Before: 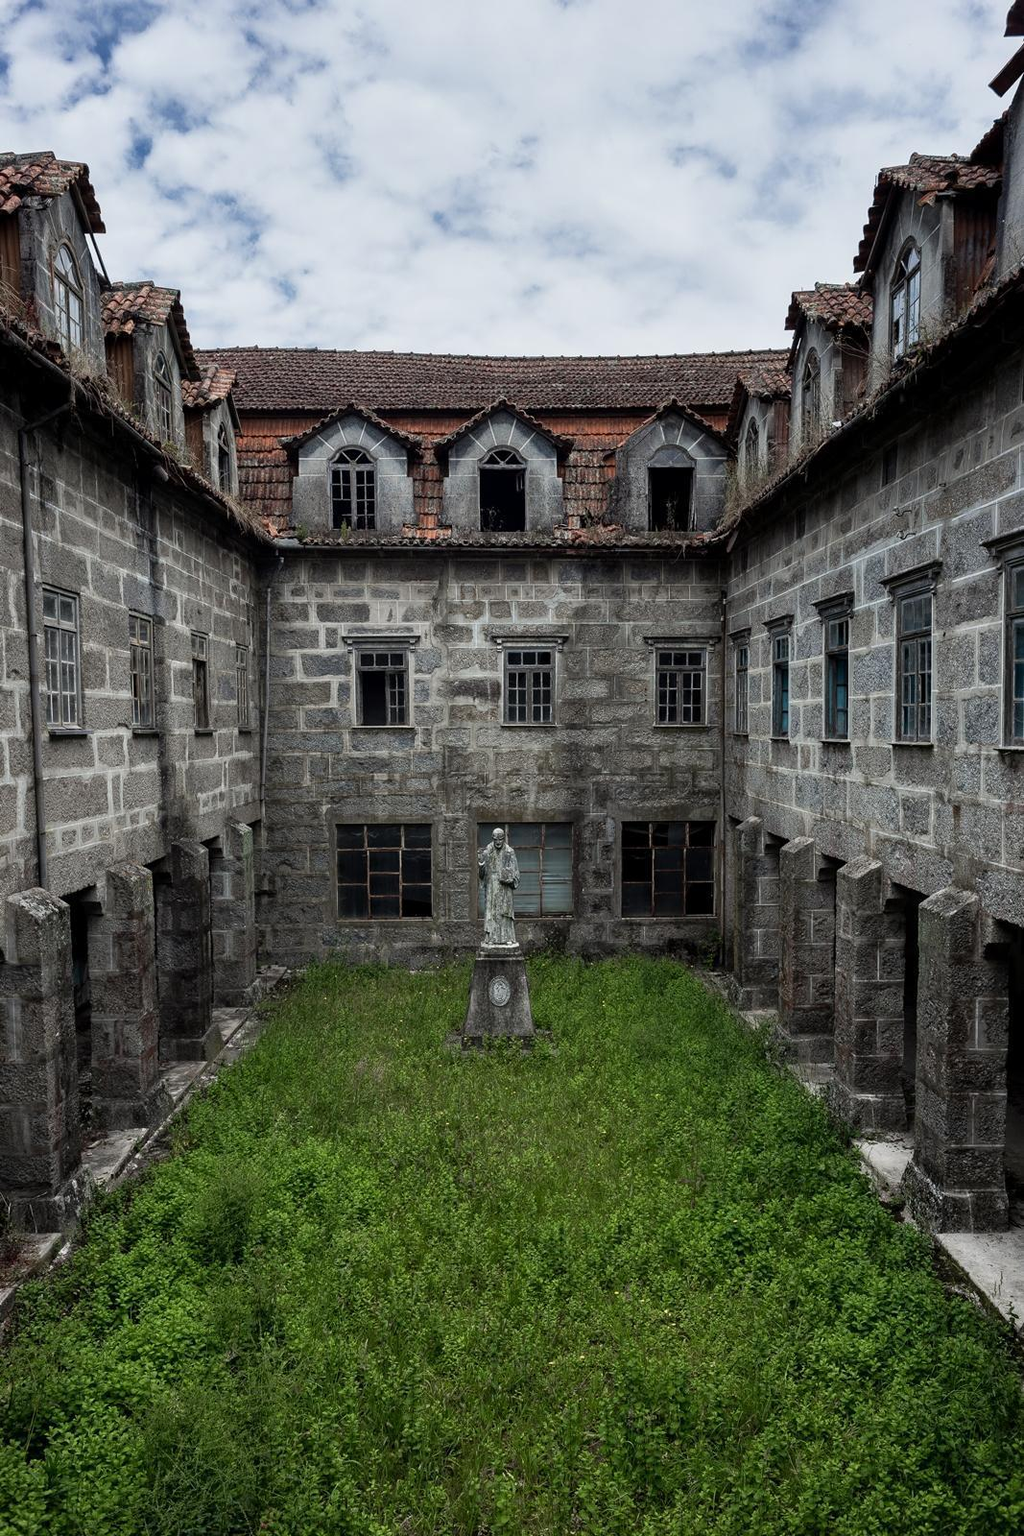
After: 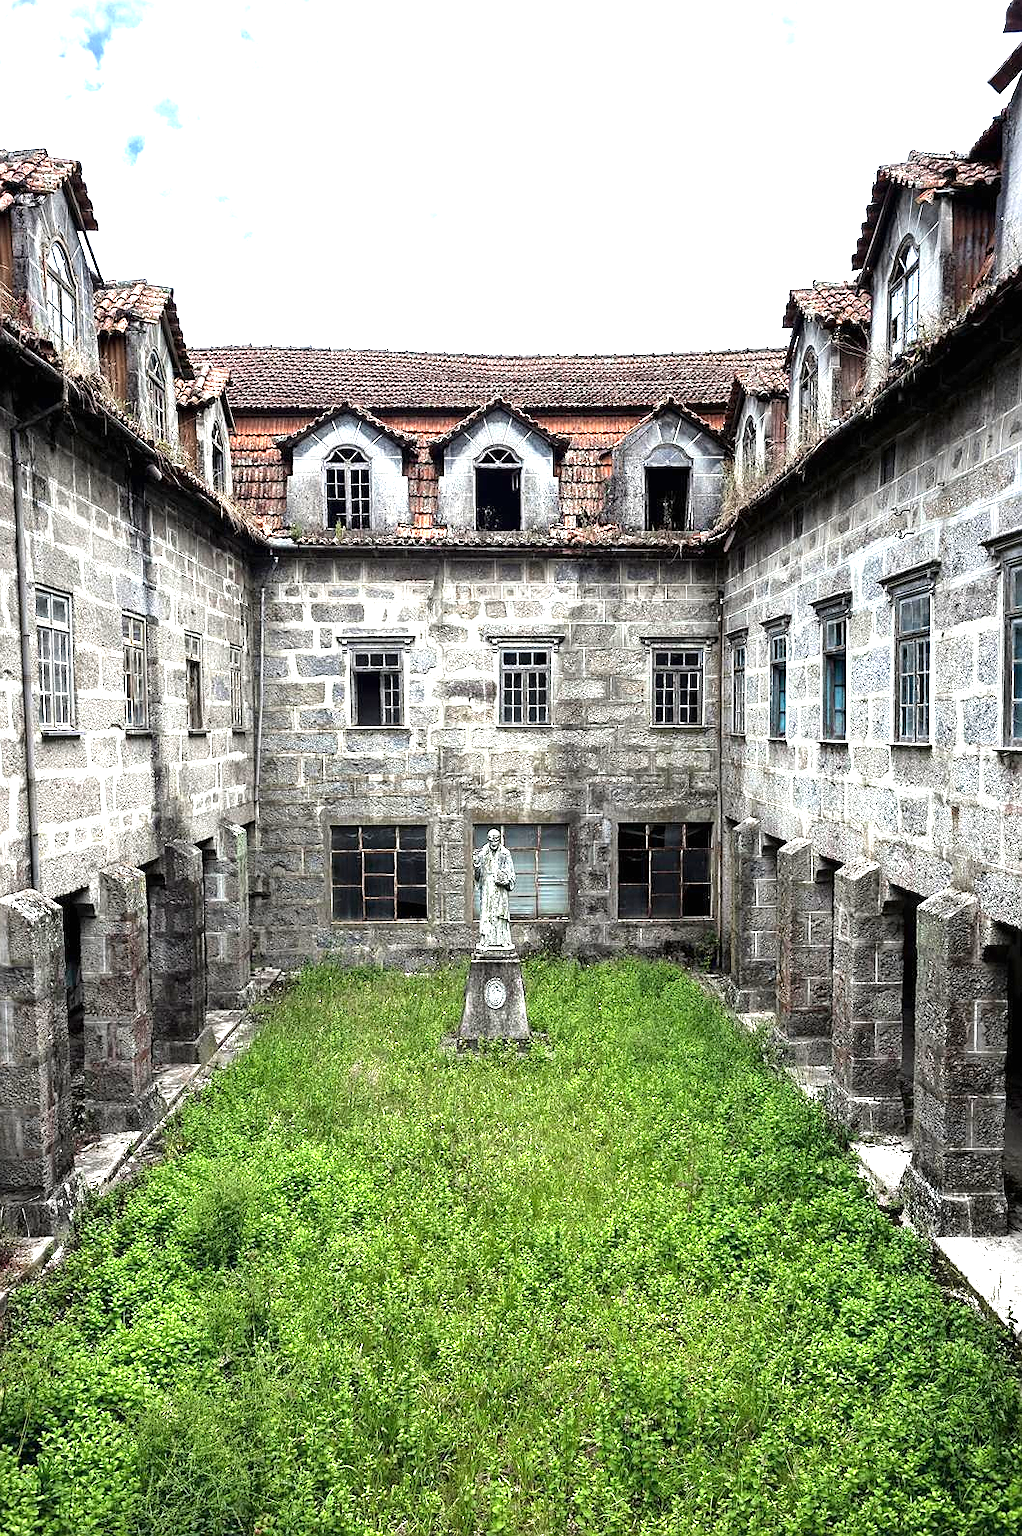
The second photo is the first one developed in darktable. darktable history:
tone equalizer: -8 EV -0.399 EV, -7 EV -0.419 EV, -6 EV -0.373 EV, -5 EV -0.197 EV, -3 EV 0.223 EV, -2 EV 0.309 EV, -1 EV 0.388 EV, +0 EV 0.418 EV
sharpen: radius 0.974, amount 0.604
exposure: black level correction 0, exposure 1.662 EV, compensate highlight preservation false
crop and rotate: left 0.754%, top 0.281%, bottom 0.321%
